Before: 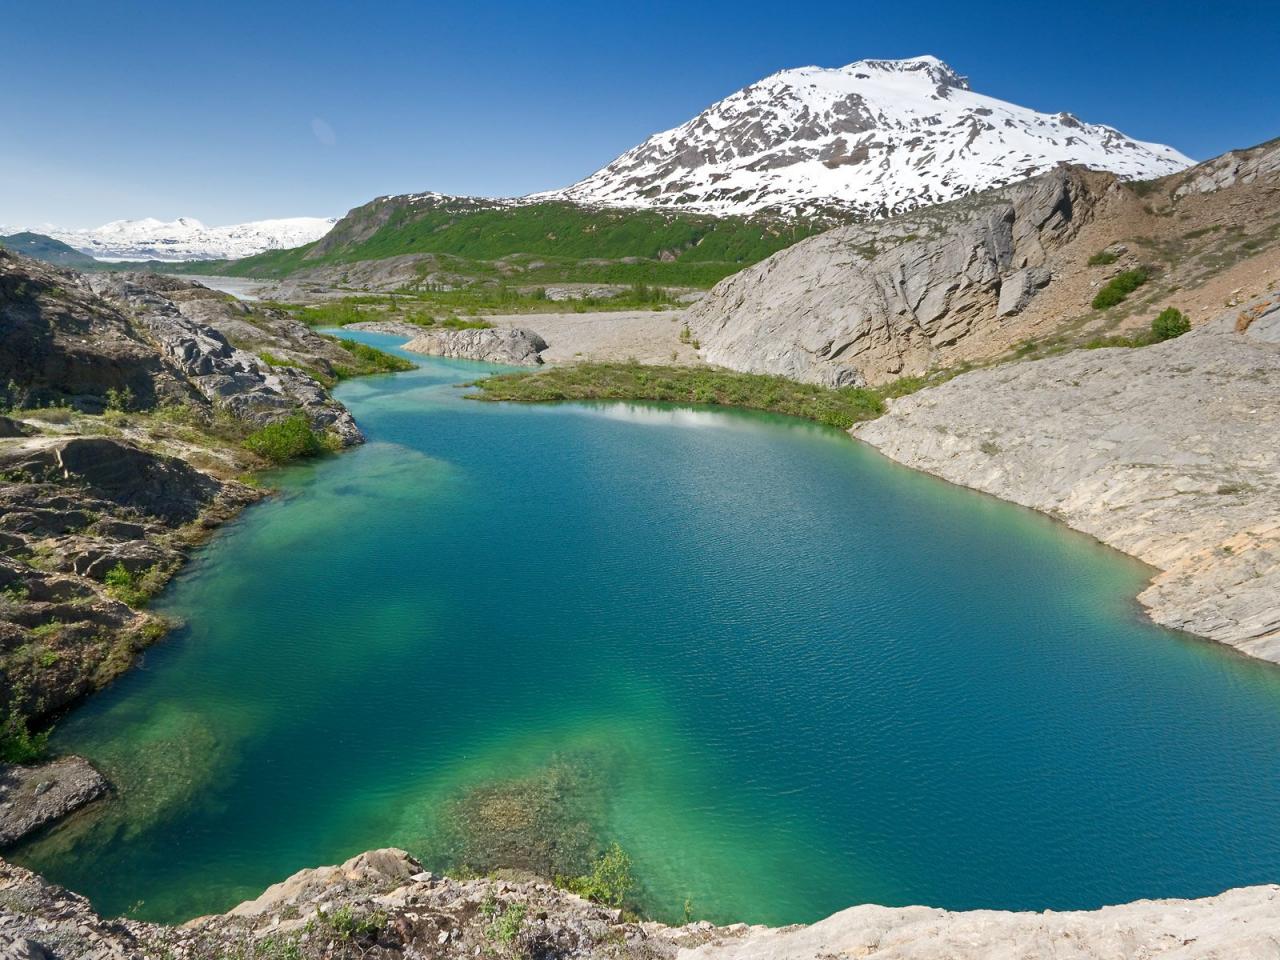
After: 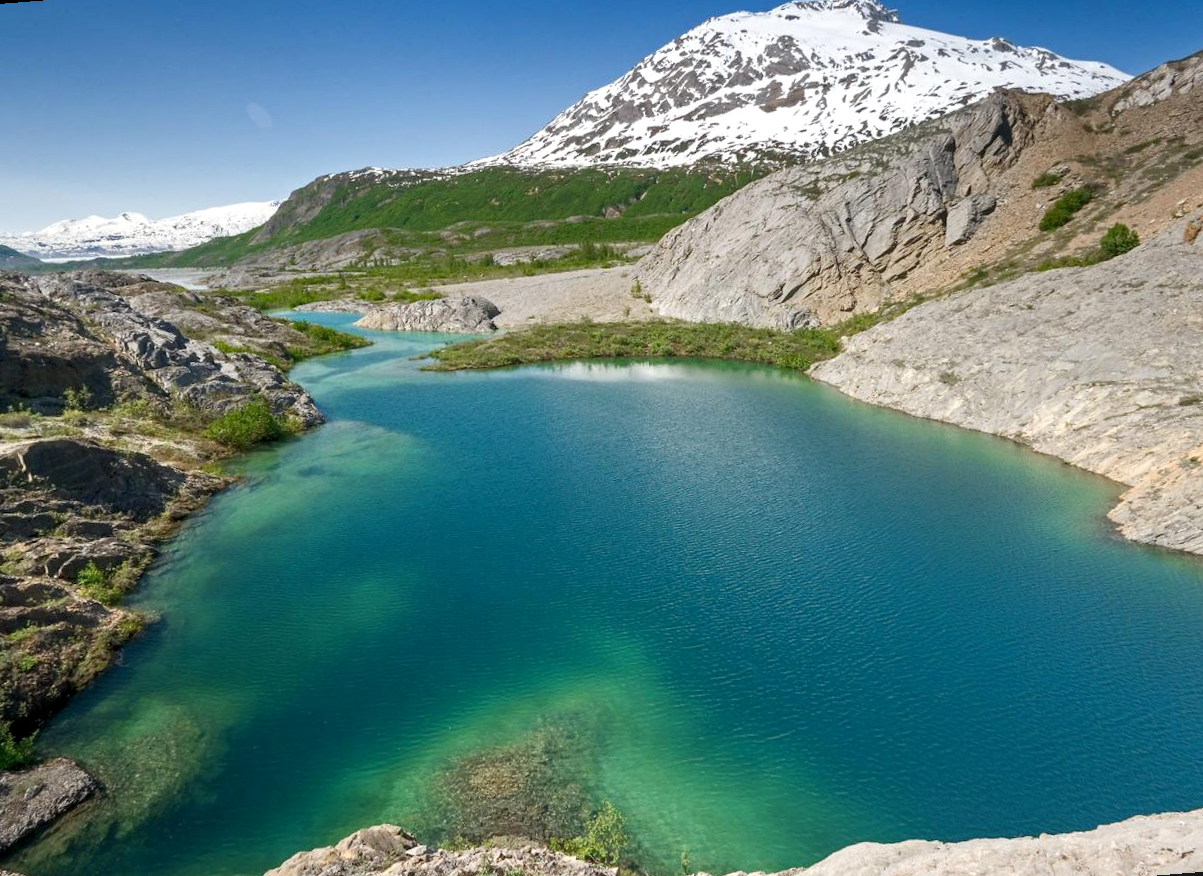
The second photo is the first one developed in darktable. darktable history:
rotate and perspective: rotation -4.57°, crop left 0.054, crop right 0.944, crop top 0.087, crop bottom 0.914
local contrast: on, module defaults
